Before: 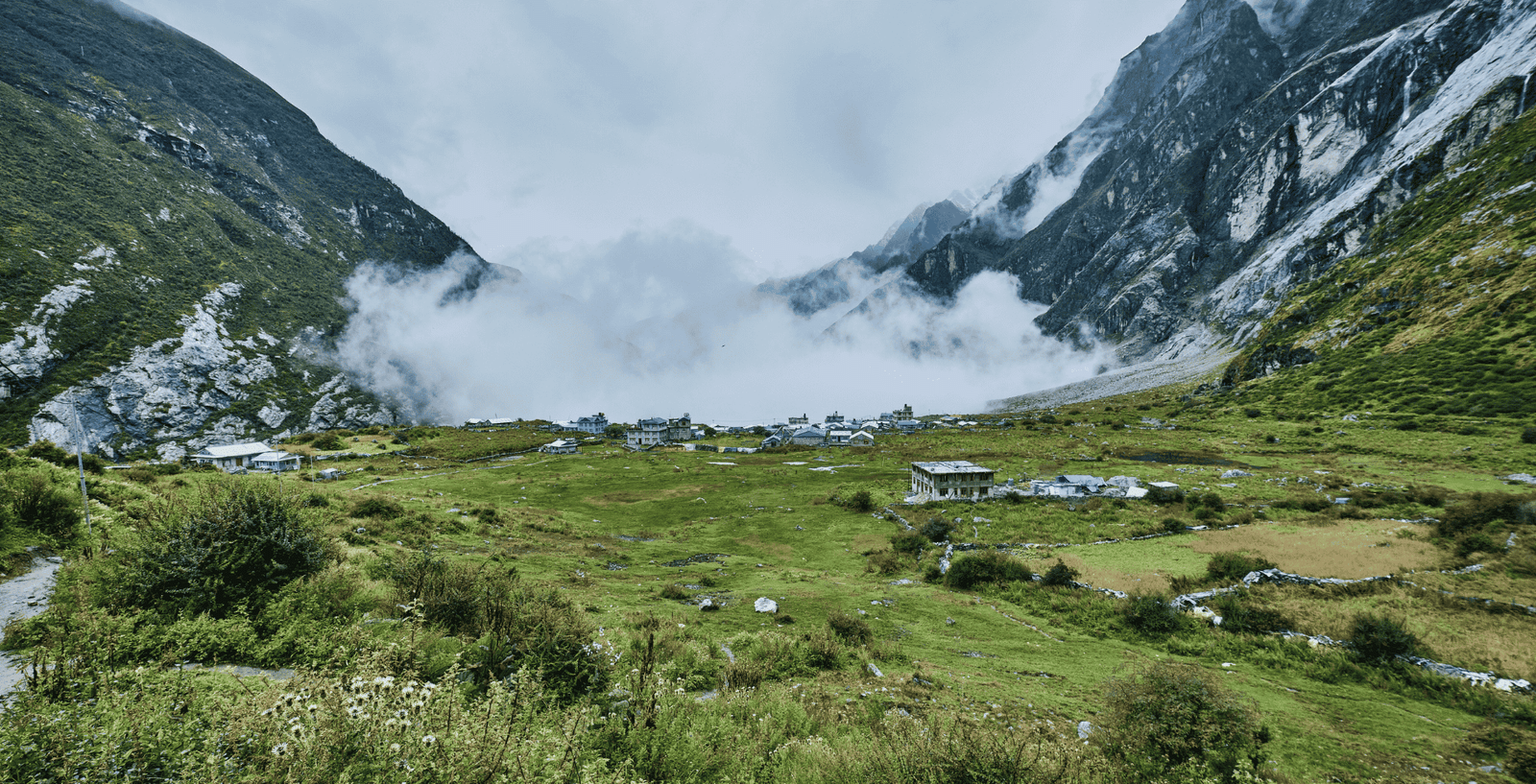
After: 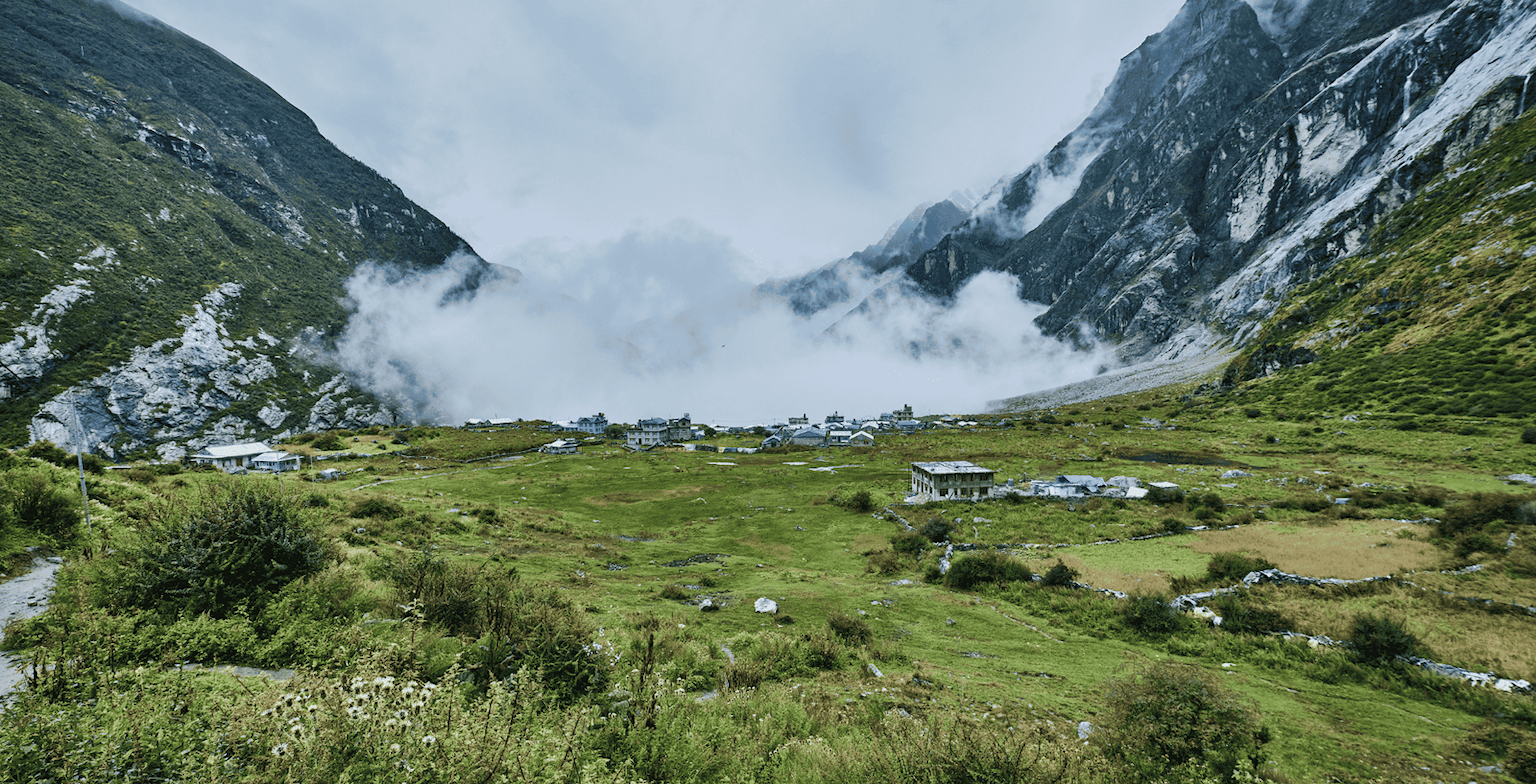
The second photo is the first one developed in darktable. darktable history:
tone equalizer: -7 EV 0.105 EV, edges refinement/feathering 500, mask exposure compensation -1.57 EV, preserve details no
